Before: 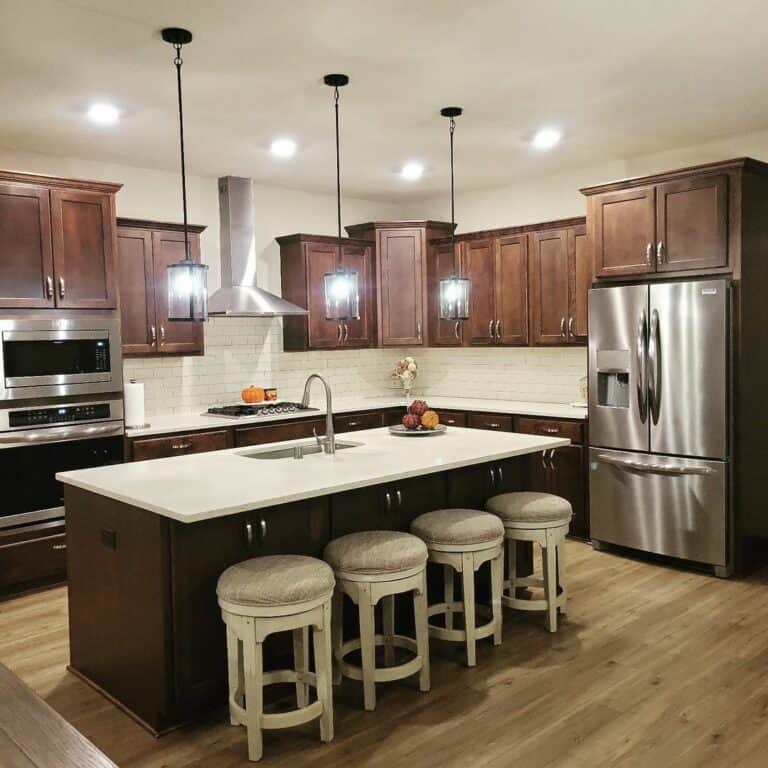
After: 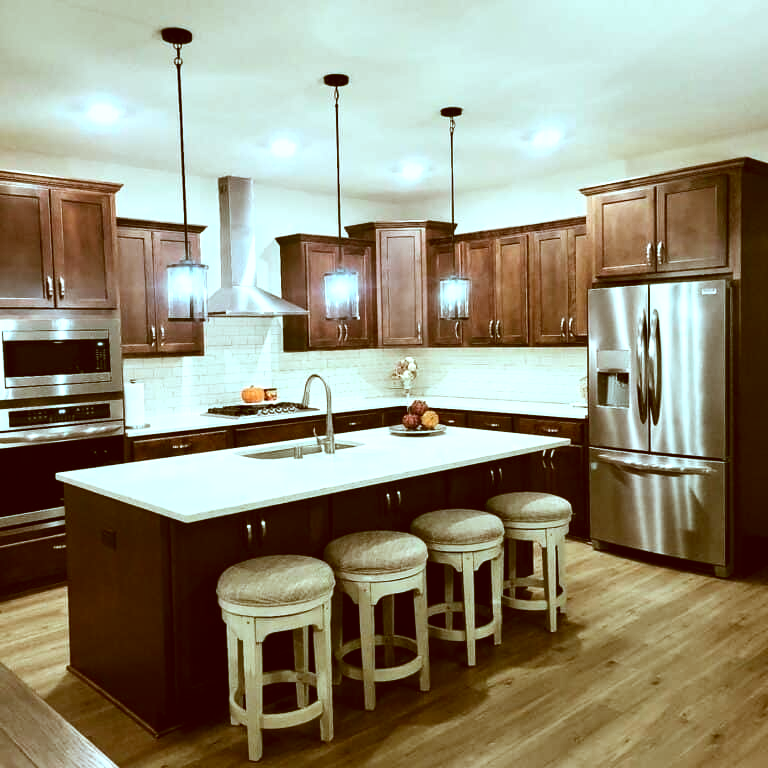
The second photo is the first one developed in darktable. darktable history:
color correction: highlights a* -14.33, highlights b* -16.21, shadows a* 10.71, shadows b* 28.66
tone equalizer: -8 EV -0.741 EV, -7 EV -0.698 EV, -6 EV -0.595 EV, -5 EV -0.381 EV, -3 EV 0.368 EV, -2 EV 0.6 EV, -1 EV 0.68 EV, +0 EV 0.739 EV, edges refinement/feathering 500, mask exposure compensation -1.57 EV, preserve details no
